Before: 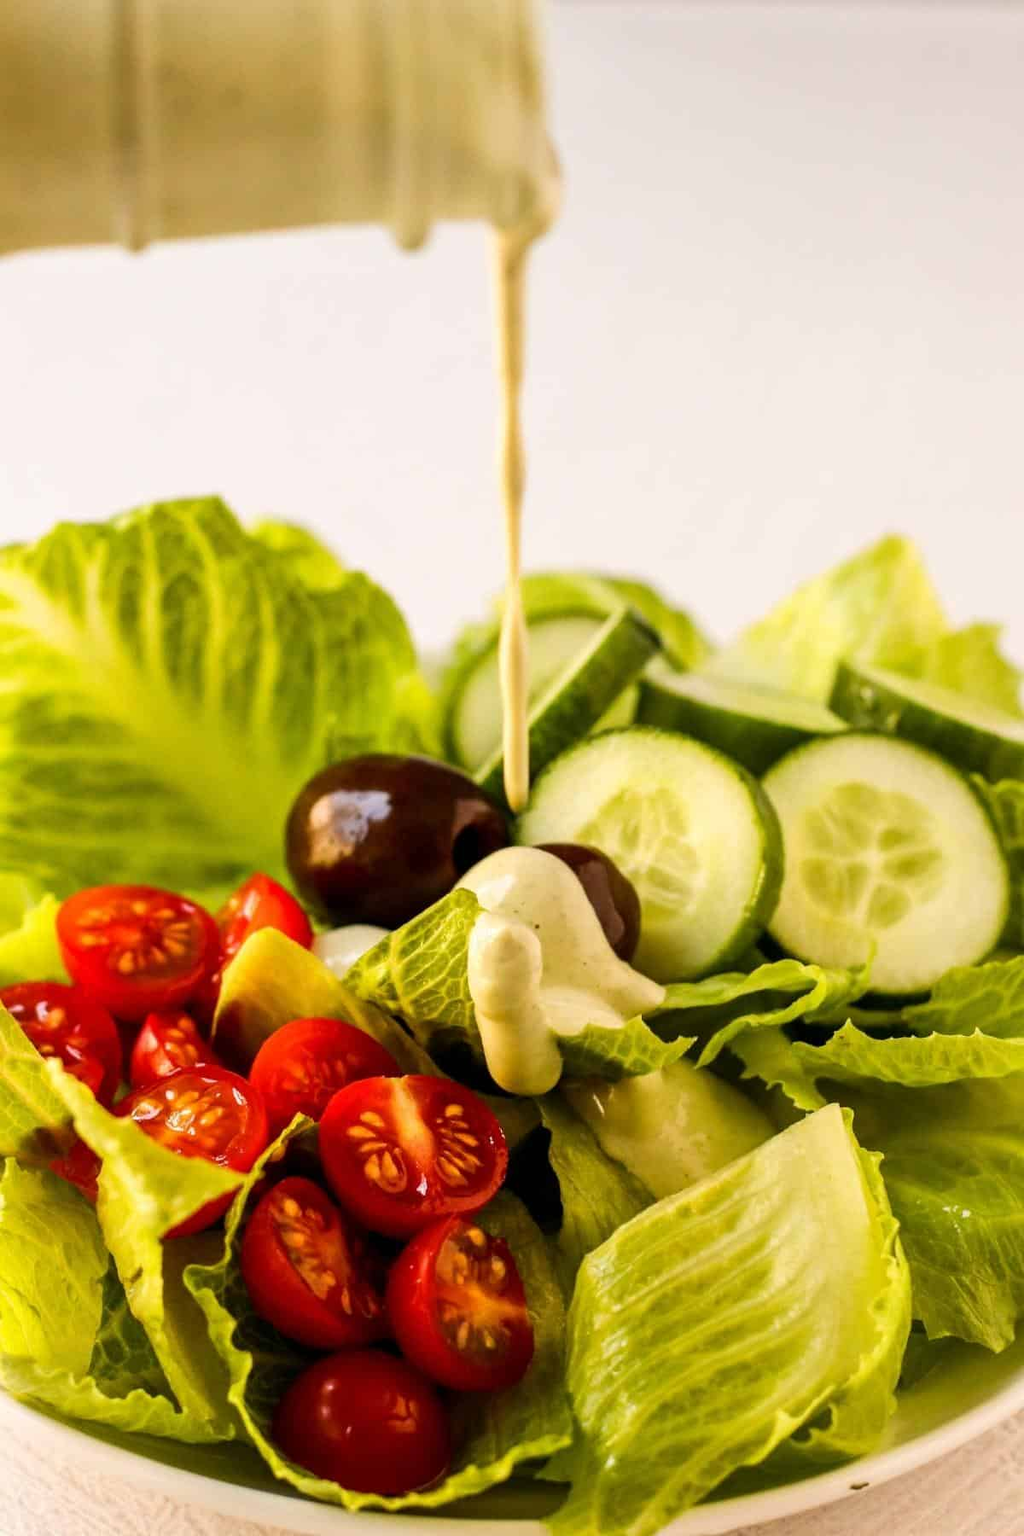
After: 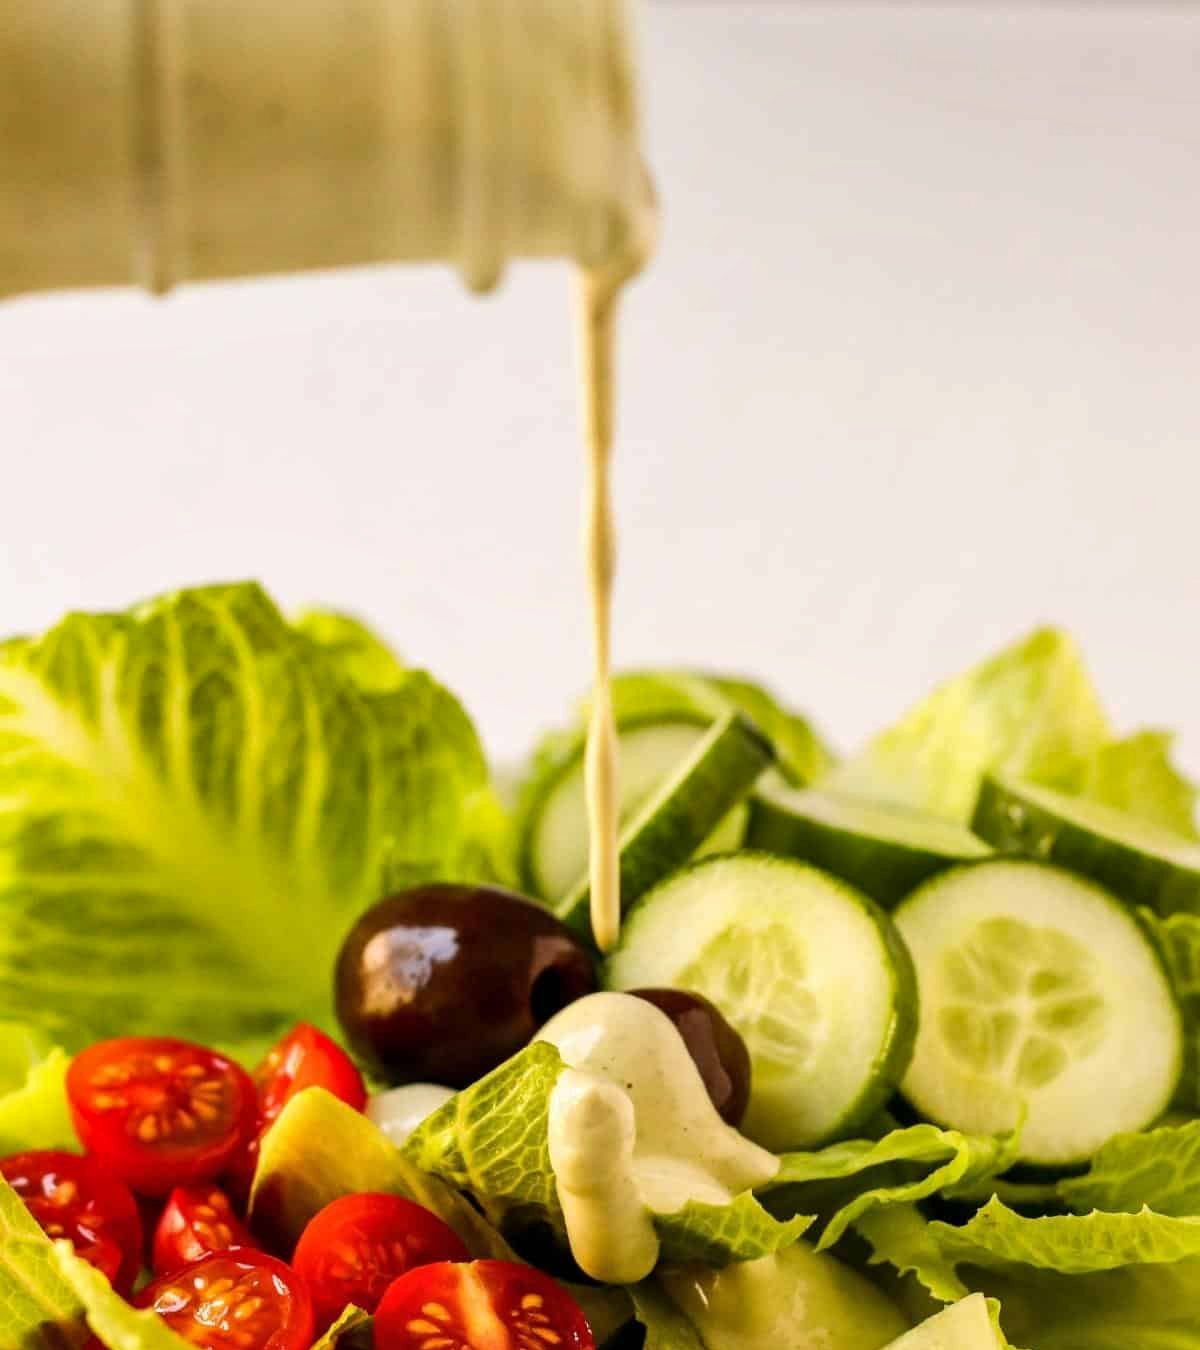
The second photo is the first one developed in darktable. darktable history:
exposure: compensate highlight preservation false
crop: bottom 24.988%
shadows and highlights: shadows 37.27, highlights -28.18, soften with gaussian
